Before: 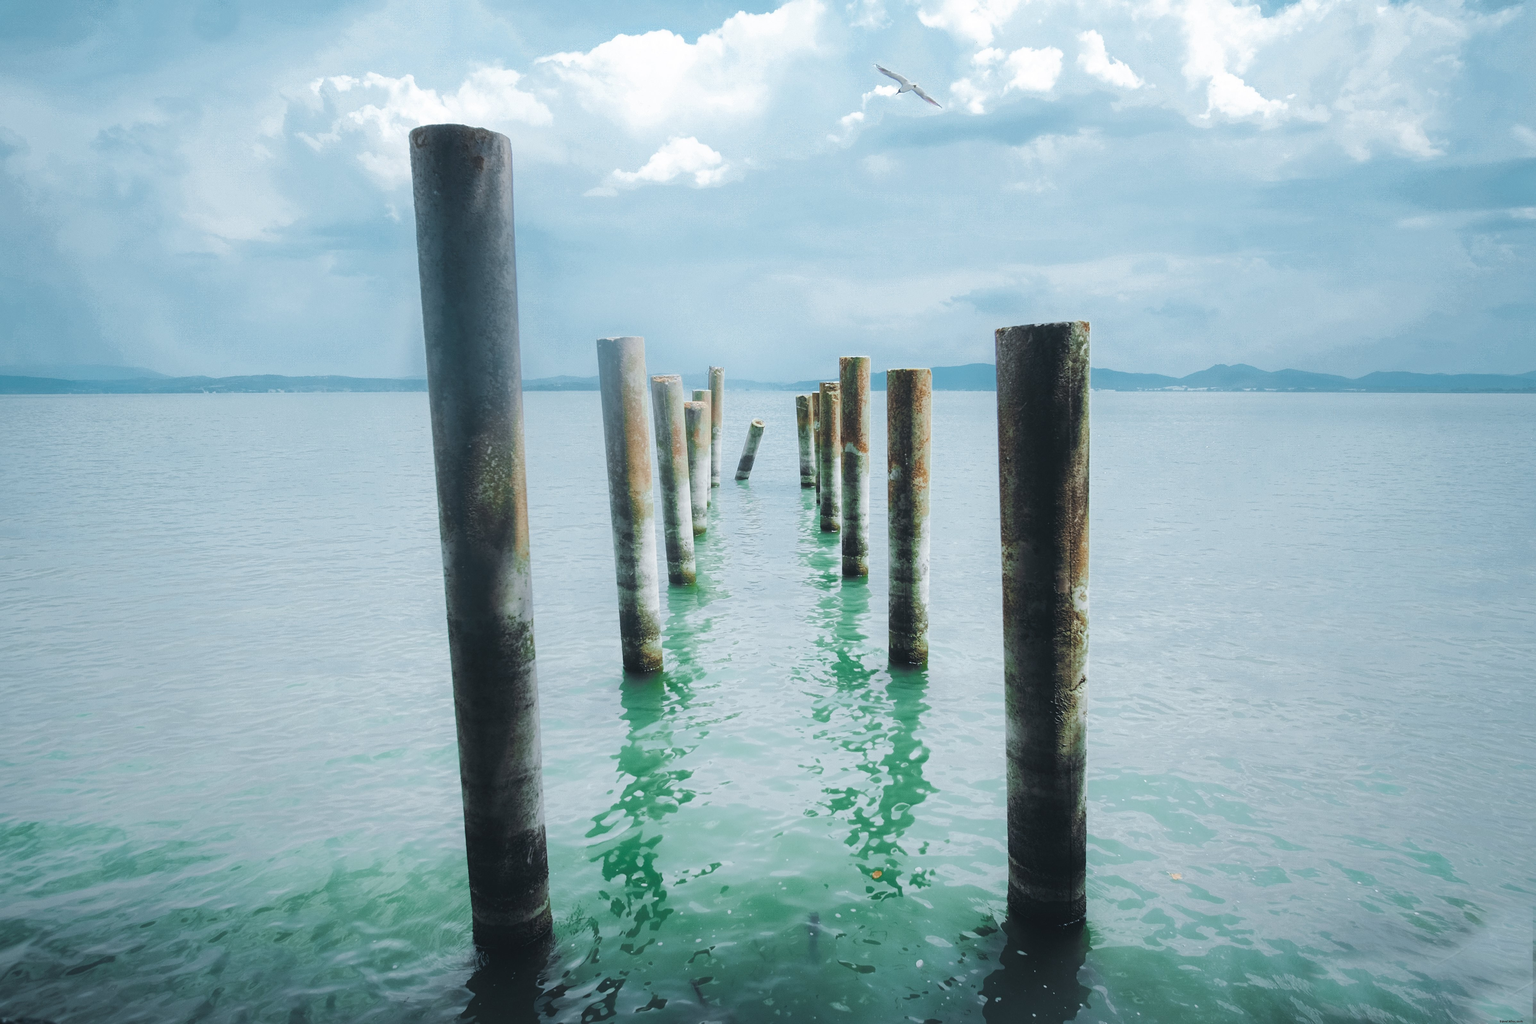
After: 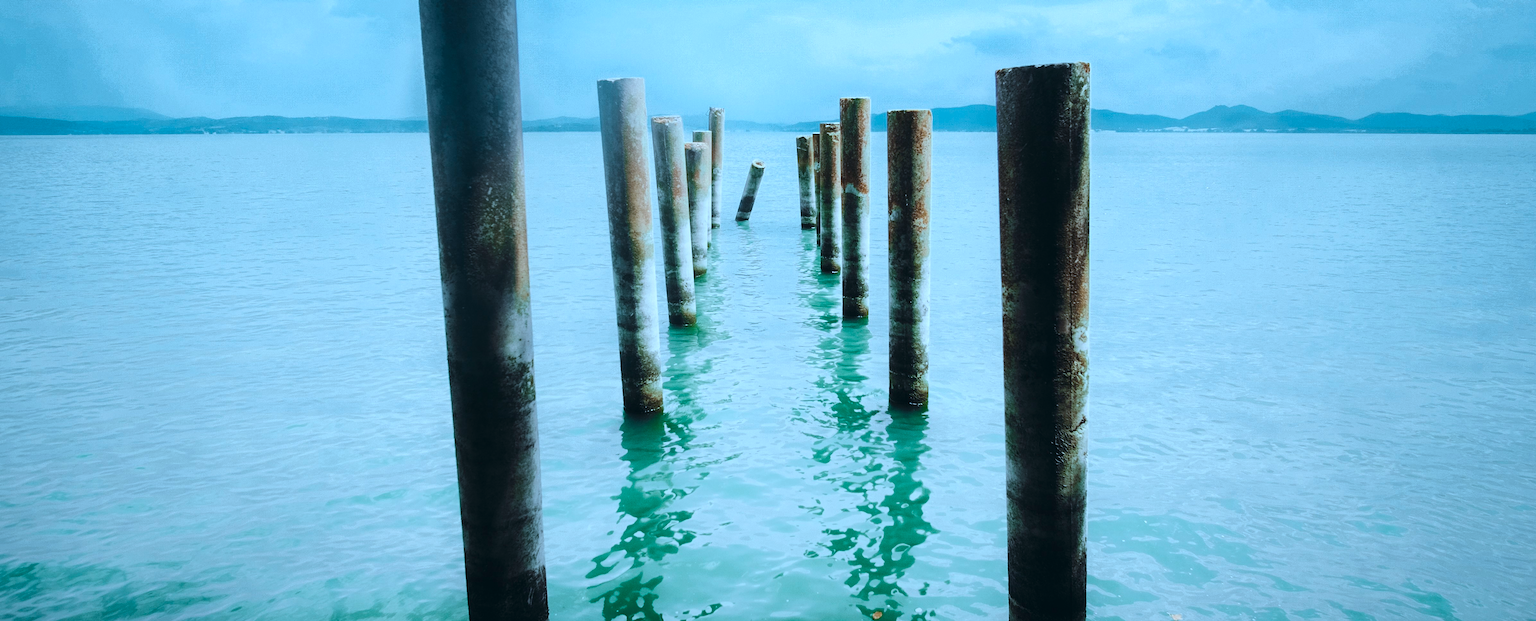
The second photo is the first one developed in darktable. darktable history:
color correction: highlights a* -9.73, highlights b* -21.22
contrast brightness saturation: contrast 0.2, brightness -0.11, saturation 0.1
crop and rotate: top 25.357%, bottom 13.942%
